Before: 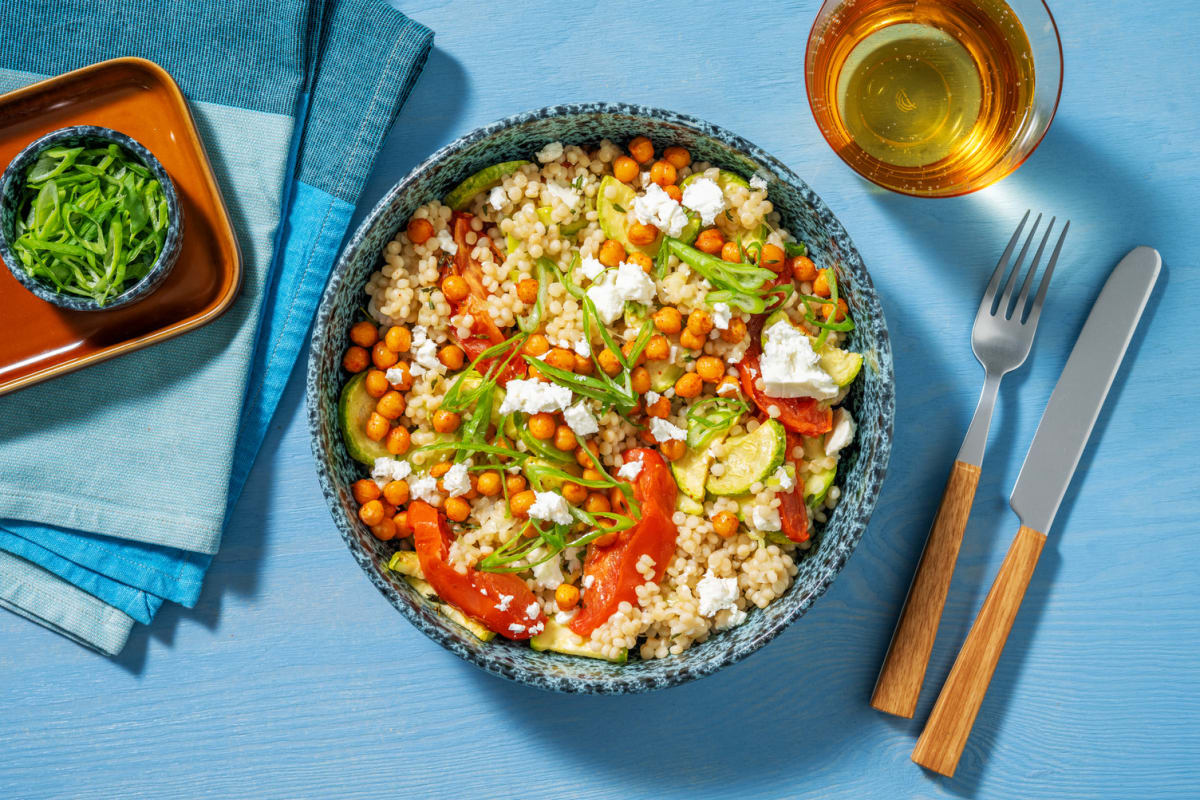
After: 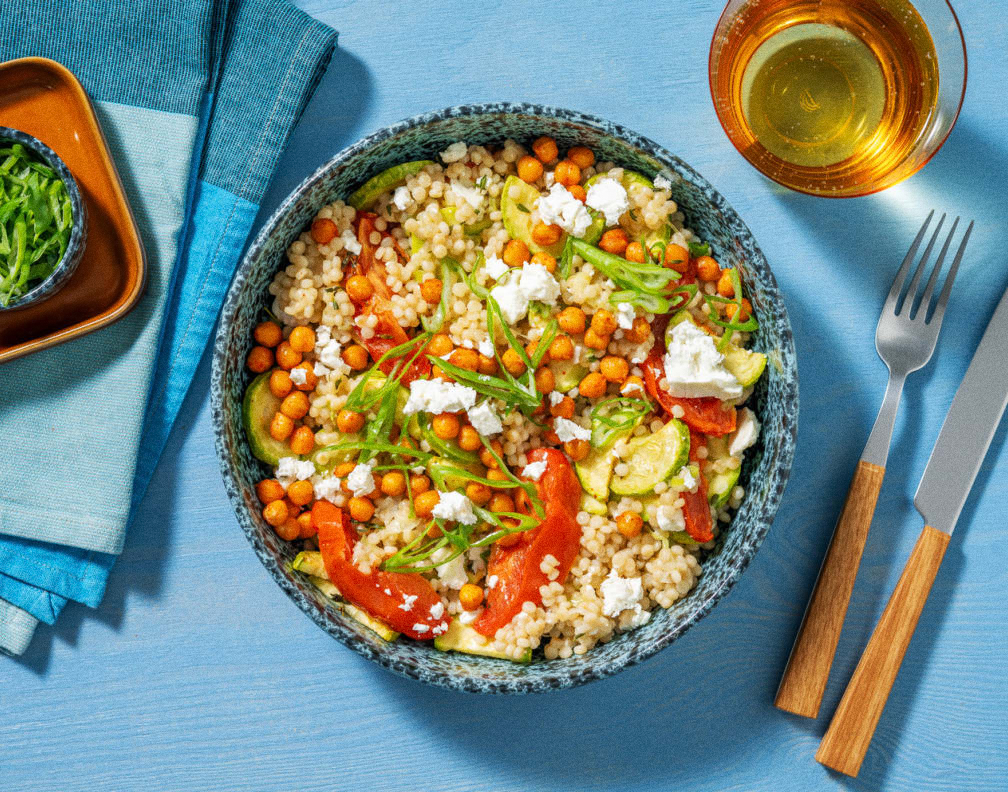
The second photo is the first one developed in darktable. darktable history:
grain: coarseness 0.47 ISO
crop: left 8.026%, right 7.374%
